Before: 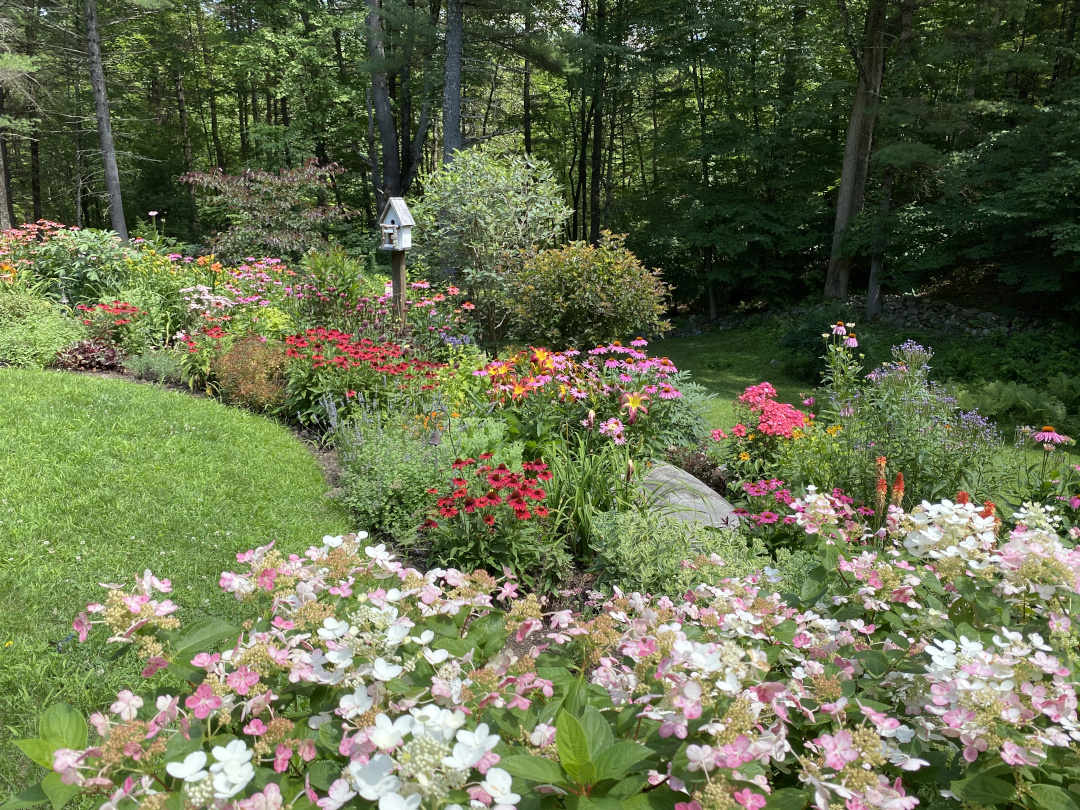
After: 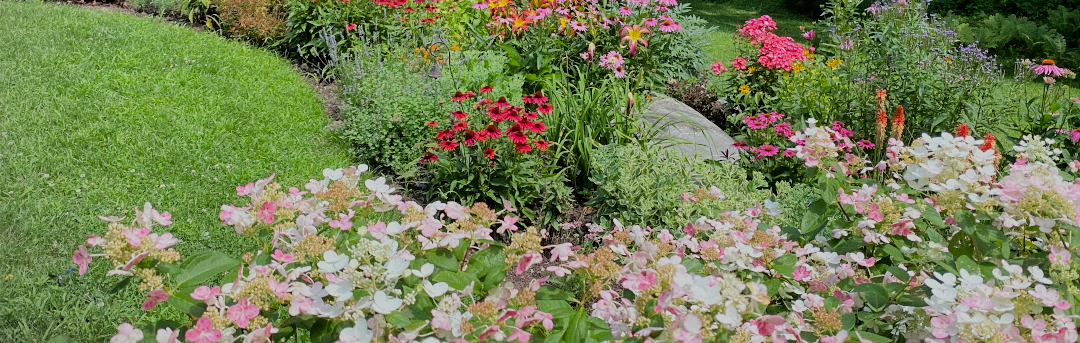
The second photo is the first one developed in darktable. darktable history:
vignetting: fall-off start 99.76%, brightness -0.271, center (0.22, -0.23), width/height ratio 1.31
contrast brightness saturation: contrast -0.012, brightness -0.015, saturation 0.038
crop: top 45.366%, bottom 12.257%
sharpen: amount 0.201
tone equalizer: on, module defaults
filmic rgb: black relative exposure -7.12 EV, white relative exposure 5.39 EV, hardness 3.02, preserve chrominance max RGB
